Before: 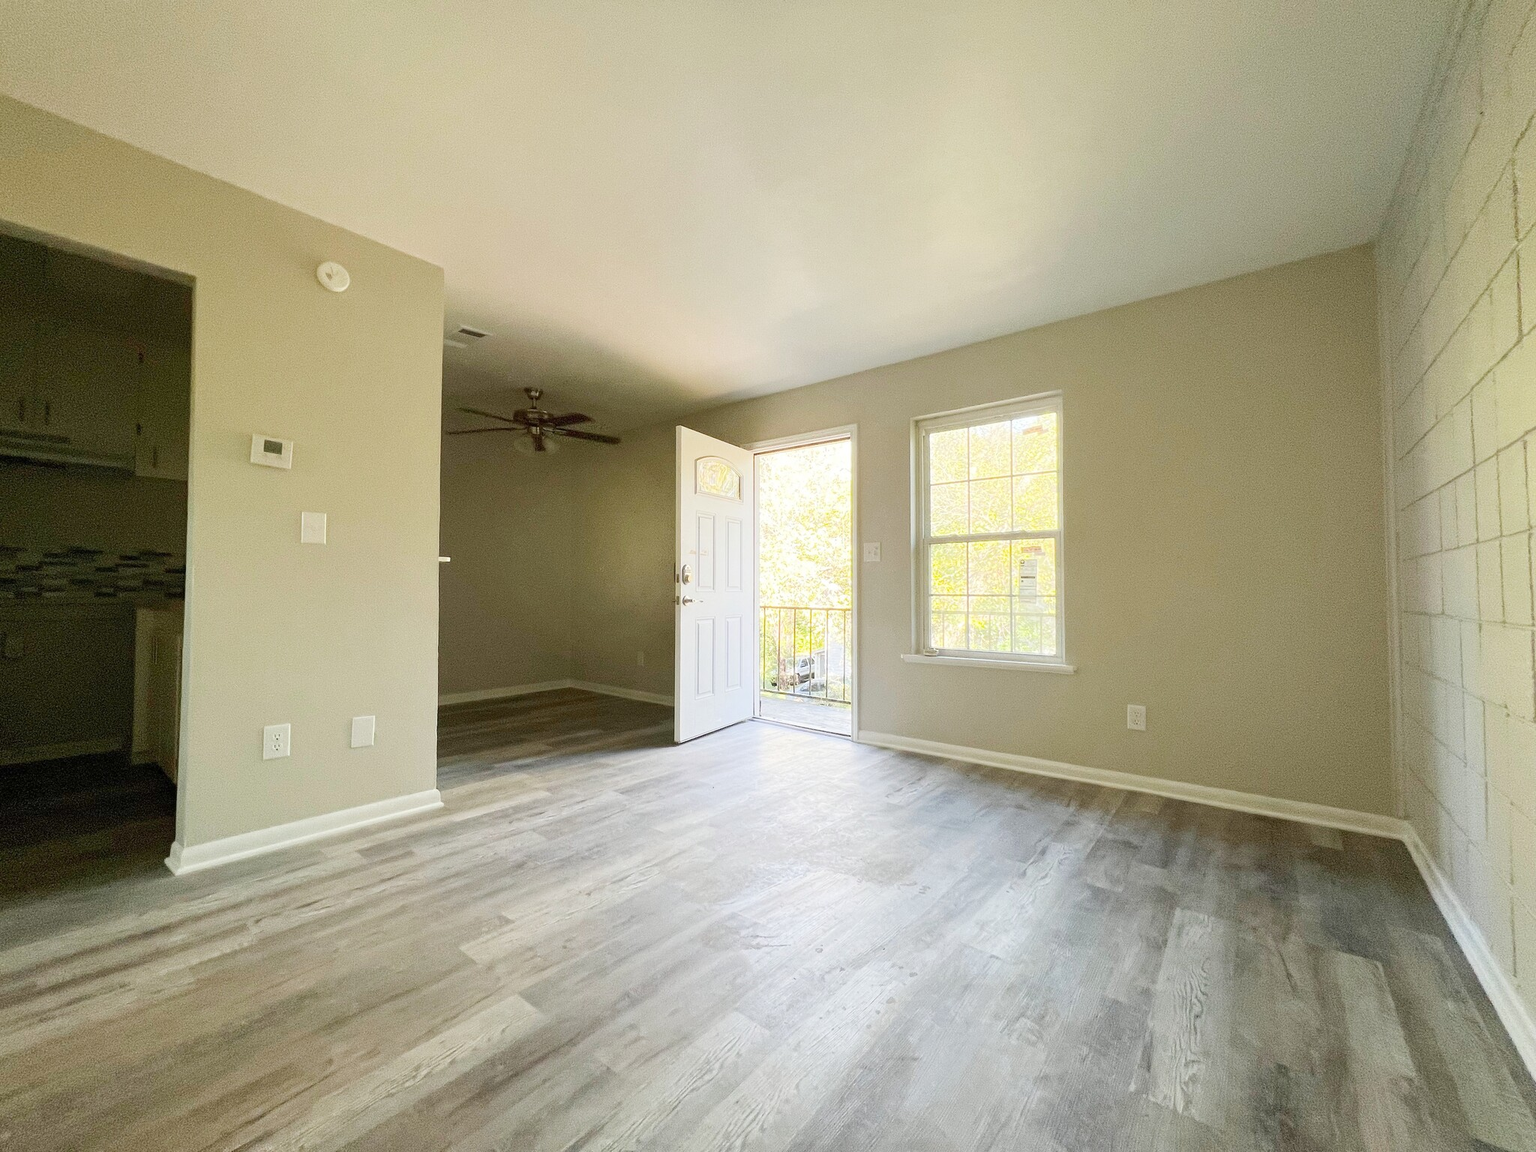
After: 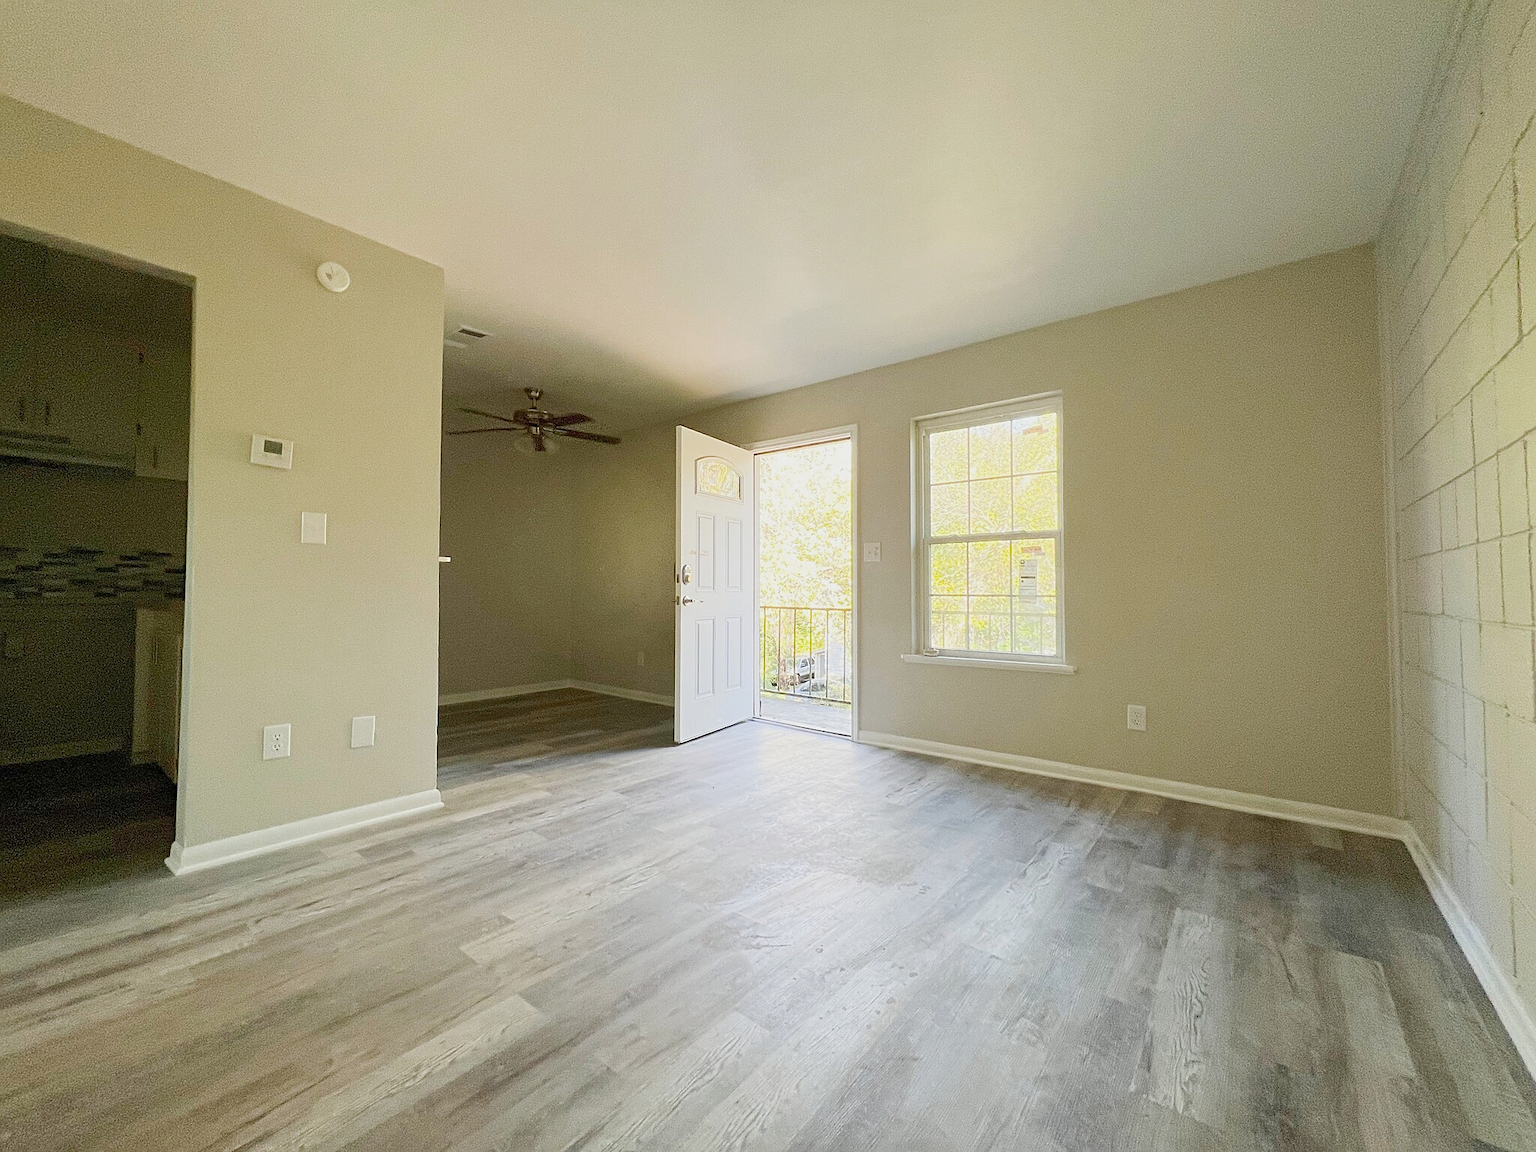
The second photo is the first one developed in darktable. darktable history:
sharpen: on, module defaults
color balance rgb: contrast -10%
white balance: red 1, blue 1
